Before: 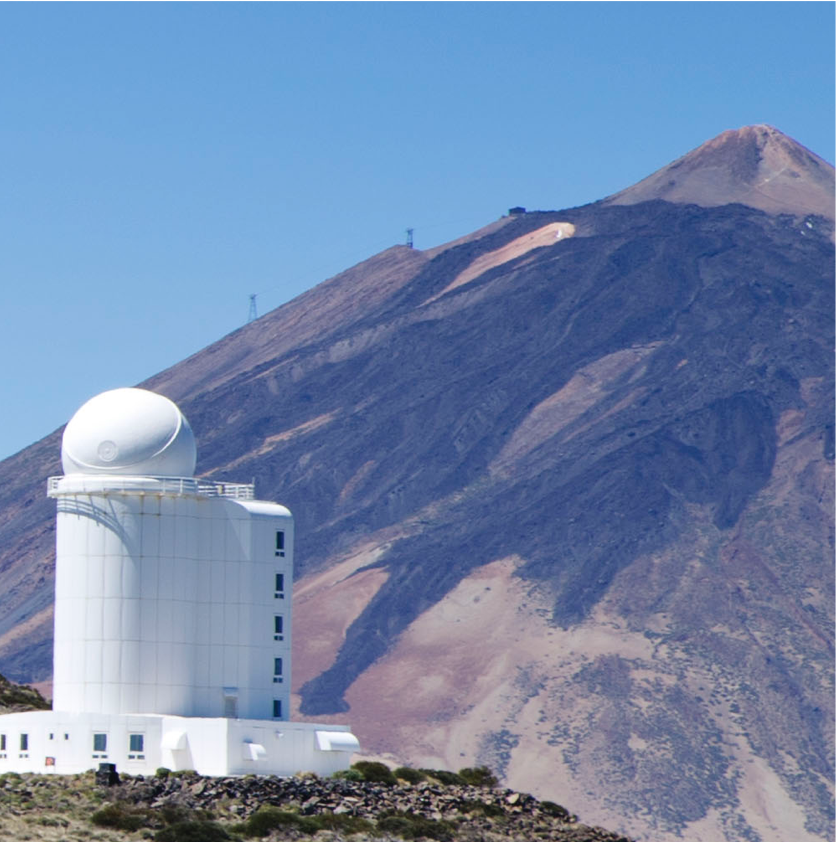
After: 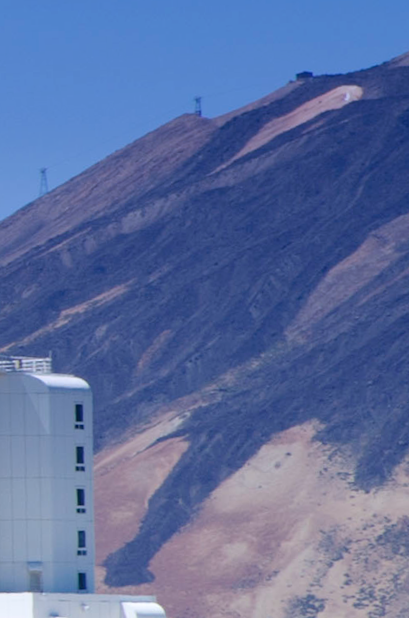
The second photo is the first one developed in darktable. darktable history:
white balance: red 0.988, blue 1.017
crop and rotate: angle 0.02°, left 24.353%, top 13.219%, right 26.156%, bottom 8.224%
rotate and perspective: rotation -2°, crop left 0.022, crop right 0.978, crop top 0.049, crop bottom 0.951
graduated density: hue 238.83°, saturation 50%
